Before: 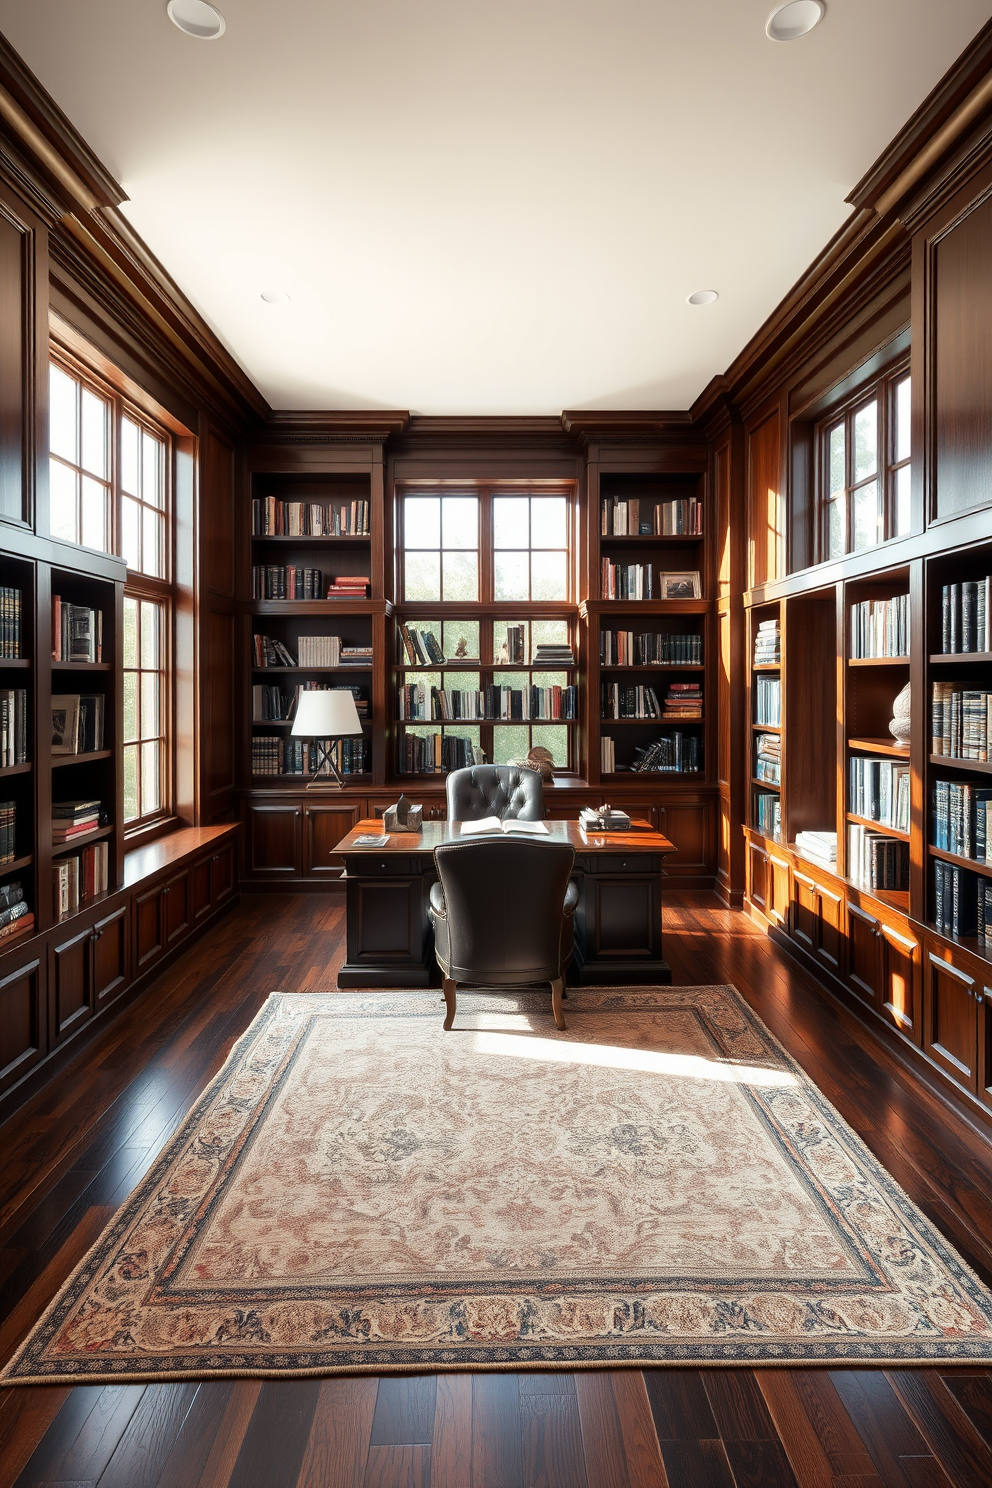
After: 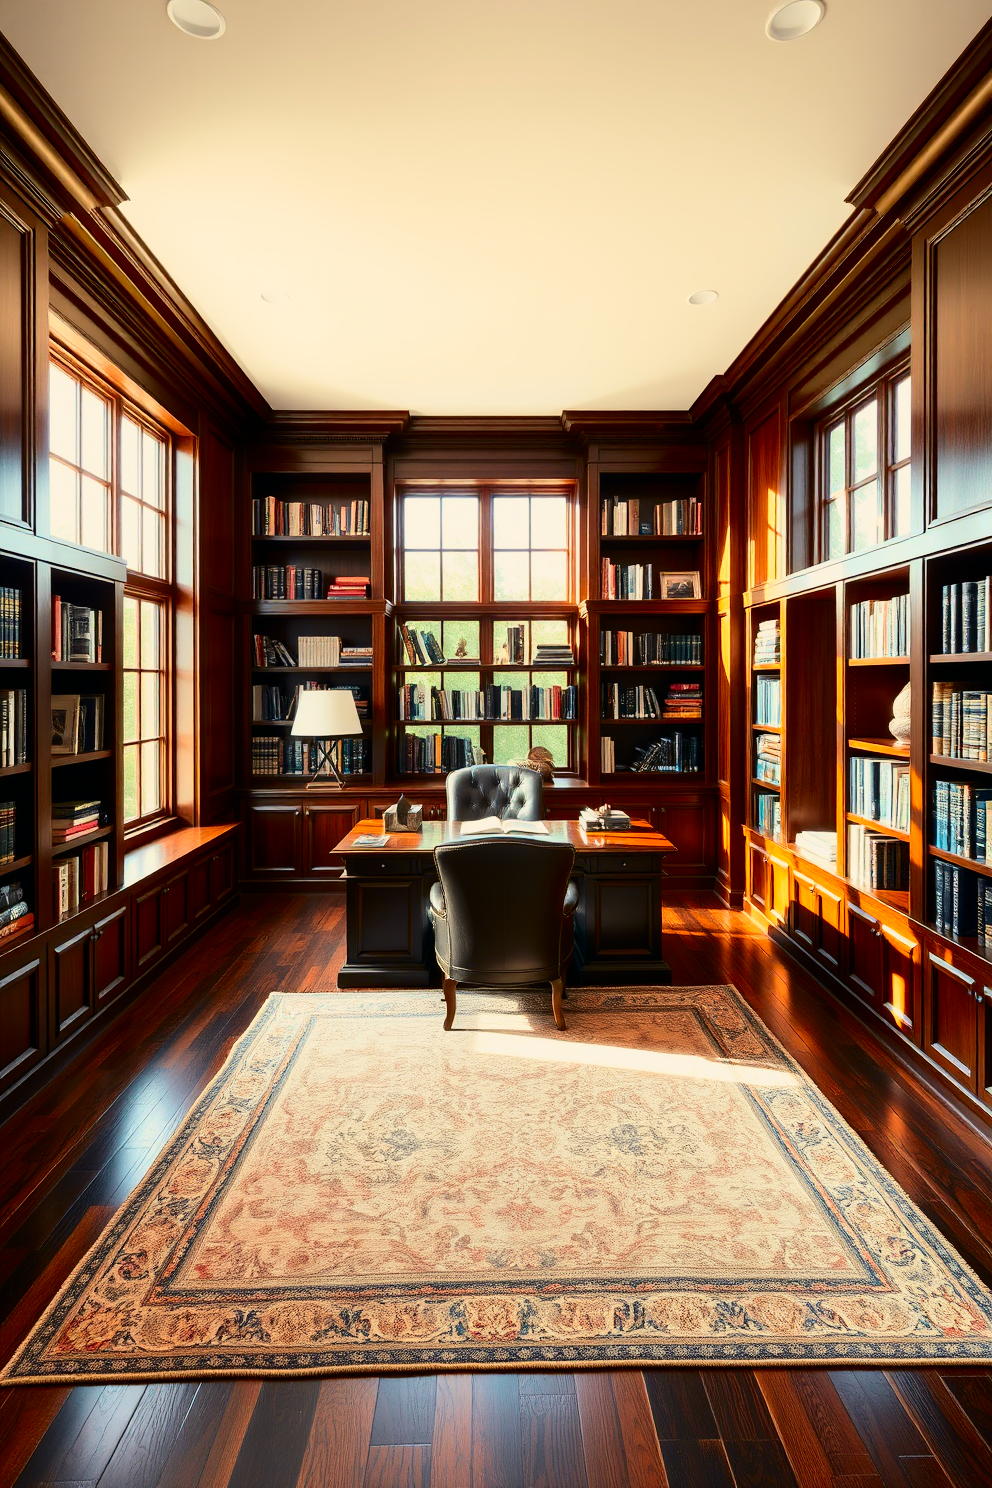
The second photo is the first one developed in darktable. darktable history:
color balance rgb: highlights gain › chroma 2.044%, highlights gain › hue 72.61°, perceptual saturation grading › global saturation 14.619%, global vibrance 20%
tone curve: curves: ch0 [(0, 0) (0.042, 0.023) (0.157, 0.114) (0.302, 0.308) (0.44, 0.507) (0.607, 0.705) (0.824, 0.882) (1, 0.965)]; ch1 [(0, 0) (0.339, 0.334) (0.445, 0.419) (0.476, 0.454) (0.503, 0.501) (0.517, 0.513) (0.551, 0.567) (0.622, 0.662) (0.706, 0.741) (1, 1)]; ch2 [(0, 0) (0.327, 0.318) (0.417, 0.426) (0.46, 0.453) (0.502, 0.5) (0.514, 0.524) (0.547, 0.572) (0.615, 0.656) (0.717, 0.778) (1, 1)], color space Lab, independent channels, preserve colors none
